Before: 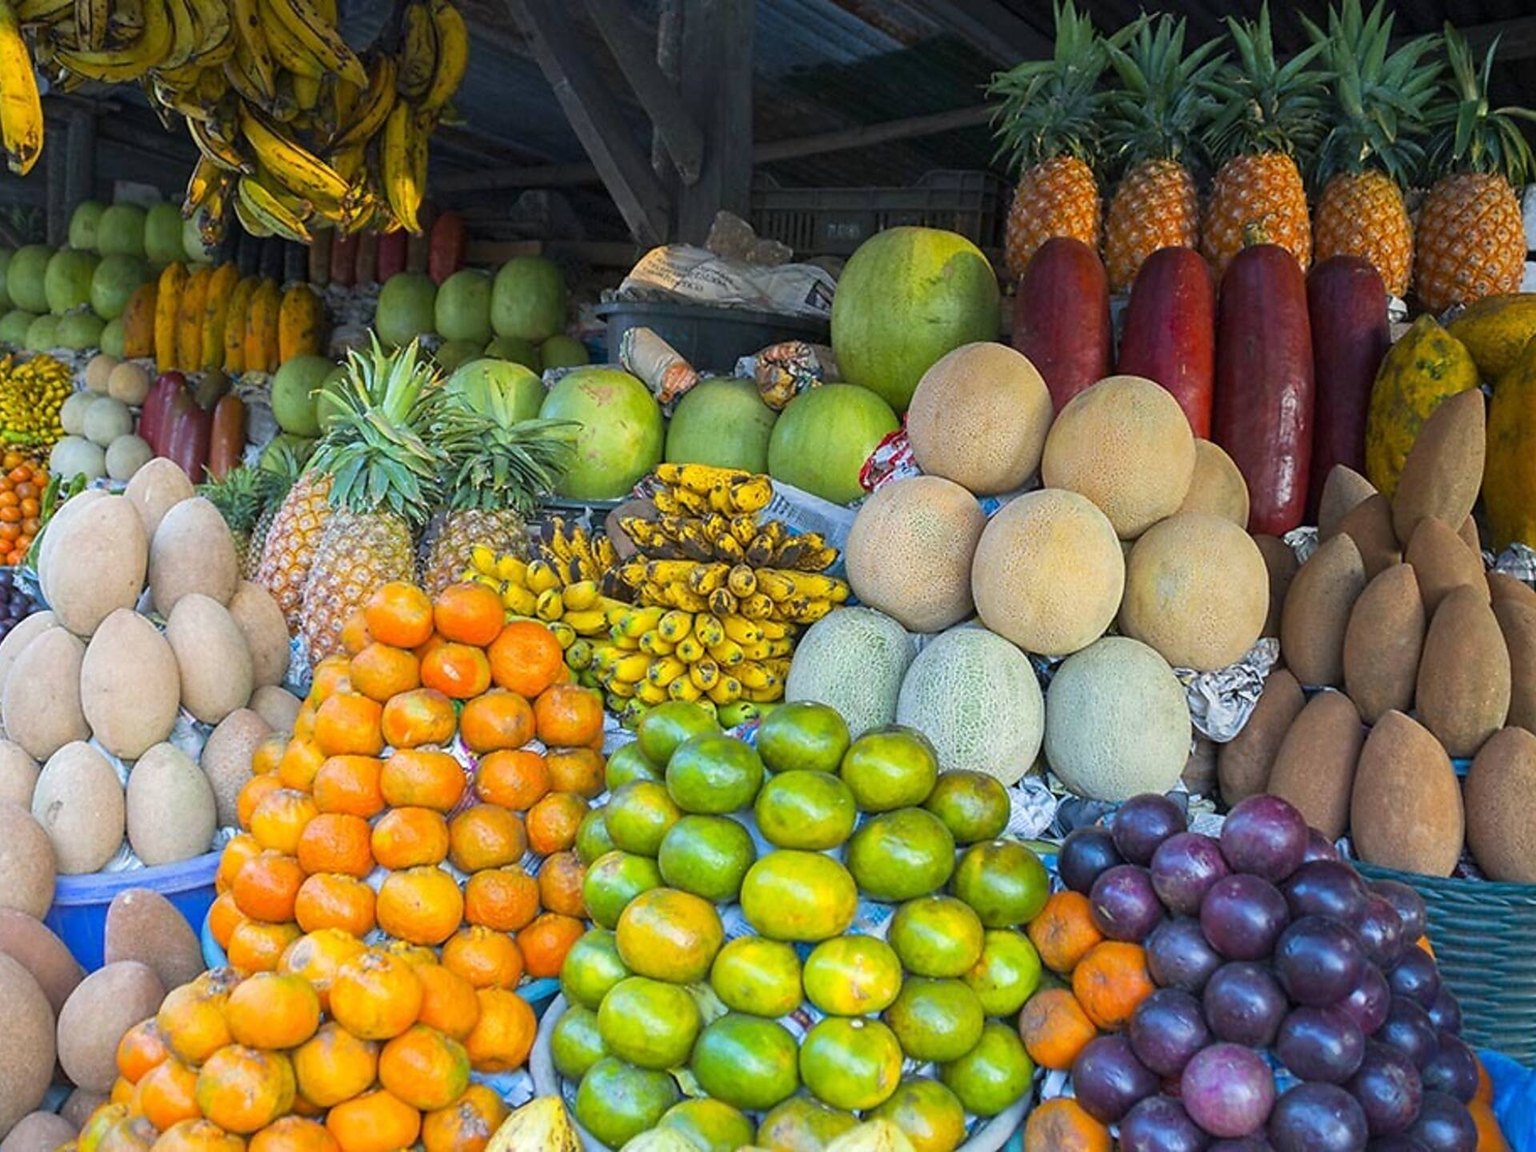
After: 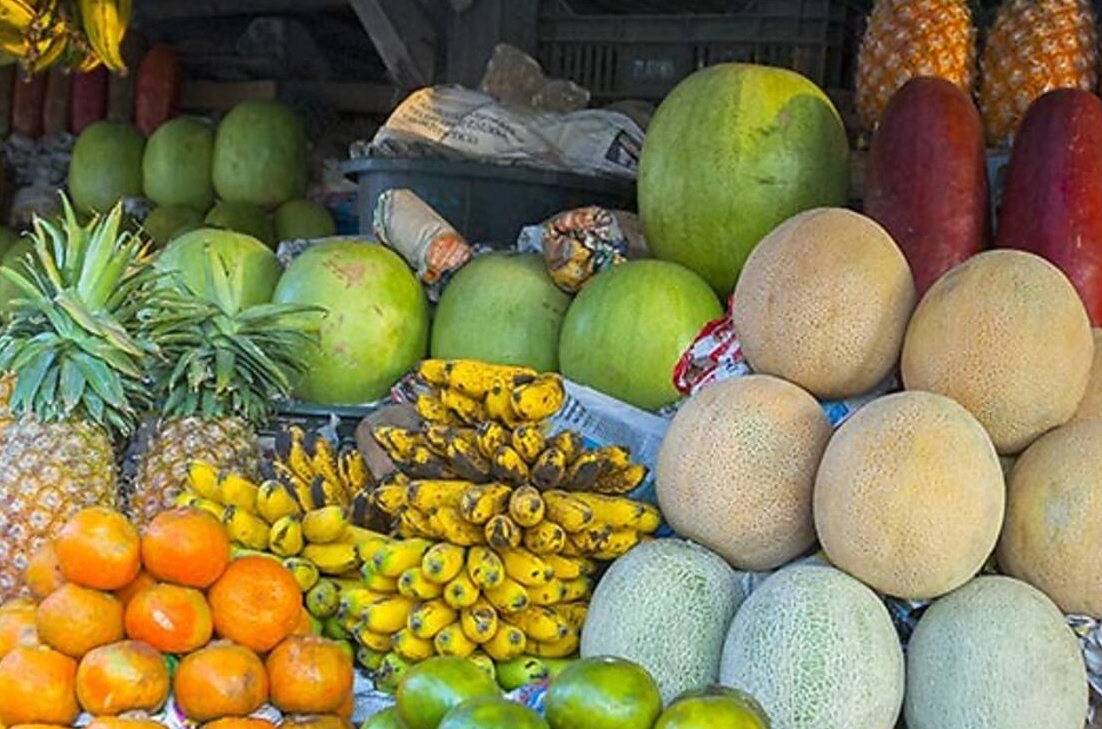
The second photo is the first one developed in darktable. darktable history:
crop: left 20.894%, top 15.294%, right 21.706%, bottom 34.023%
